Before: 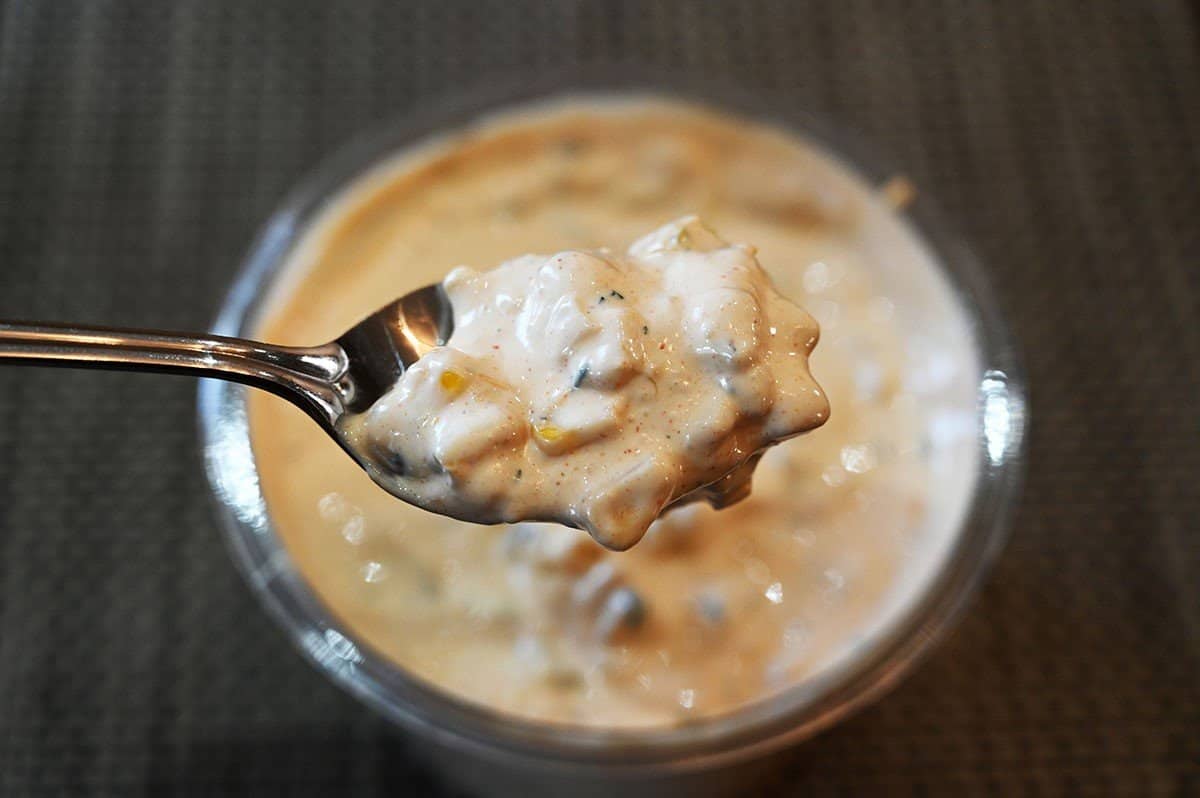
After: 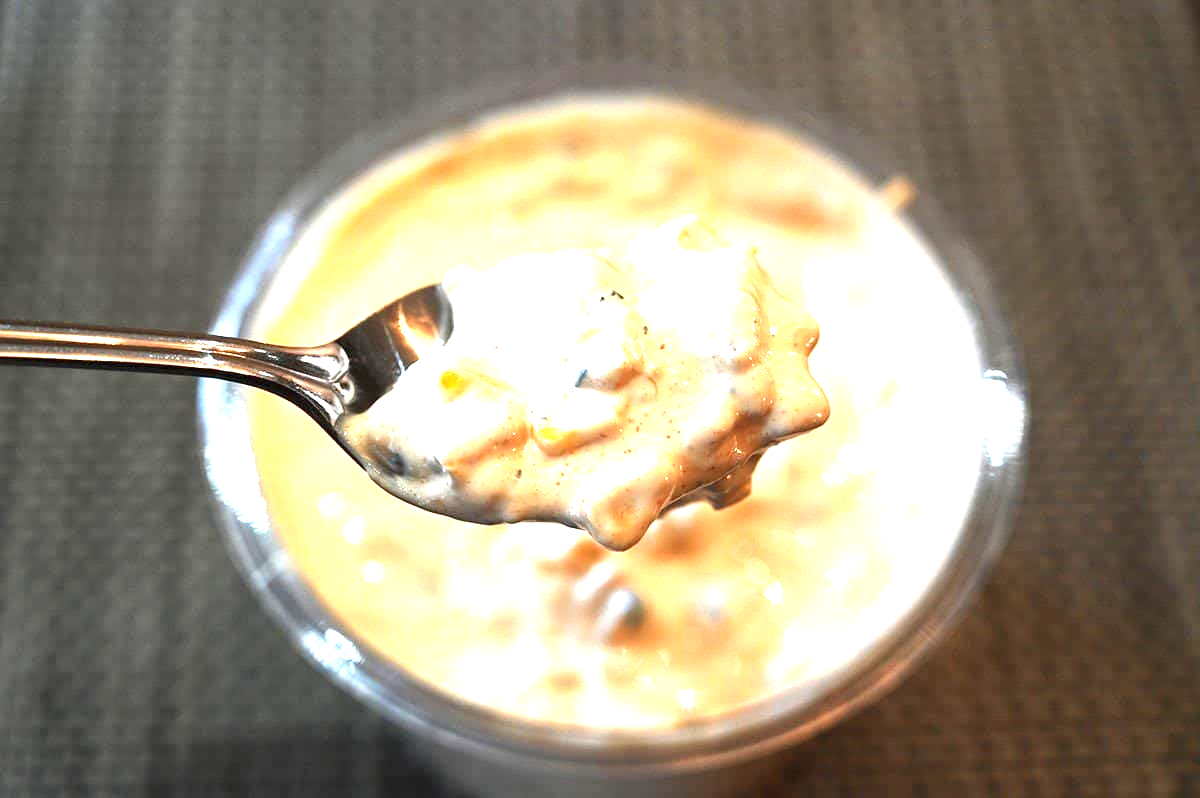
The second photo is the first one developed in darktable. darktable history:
exposure: black level correction 0, exposure 1.665 EV, compensate highlight preservation false
